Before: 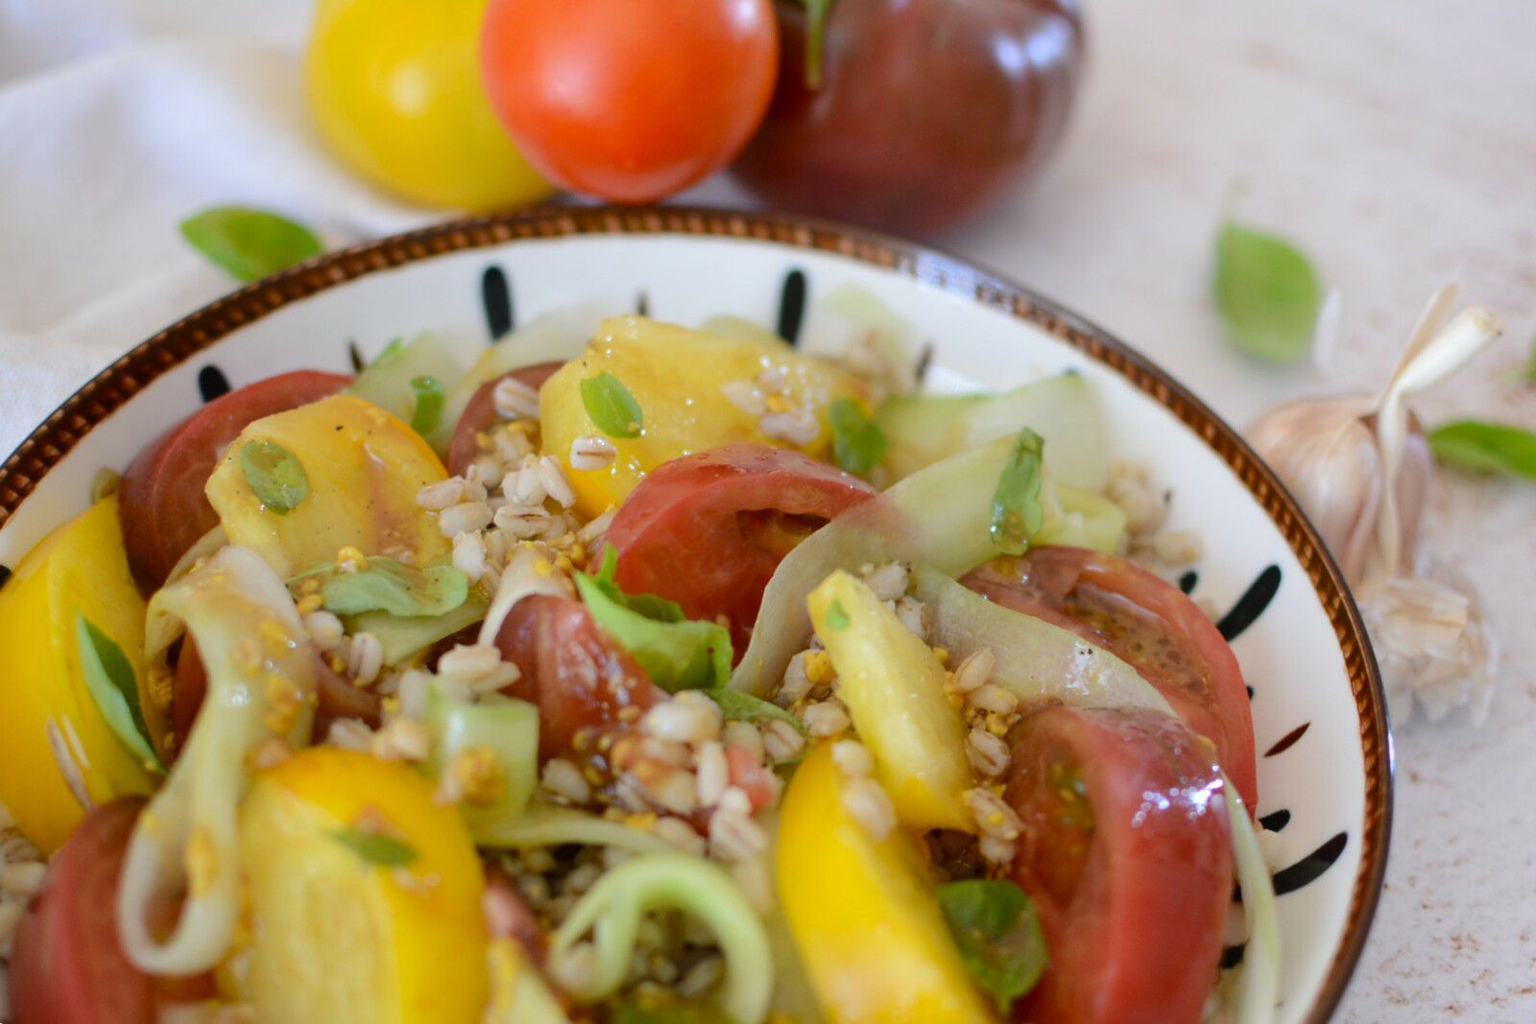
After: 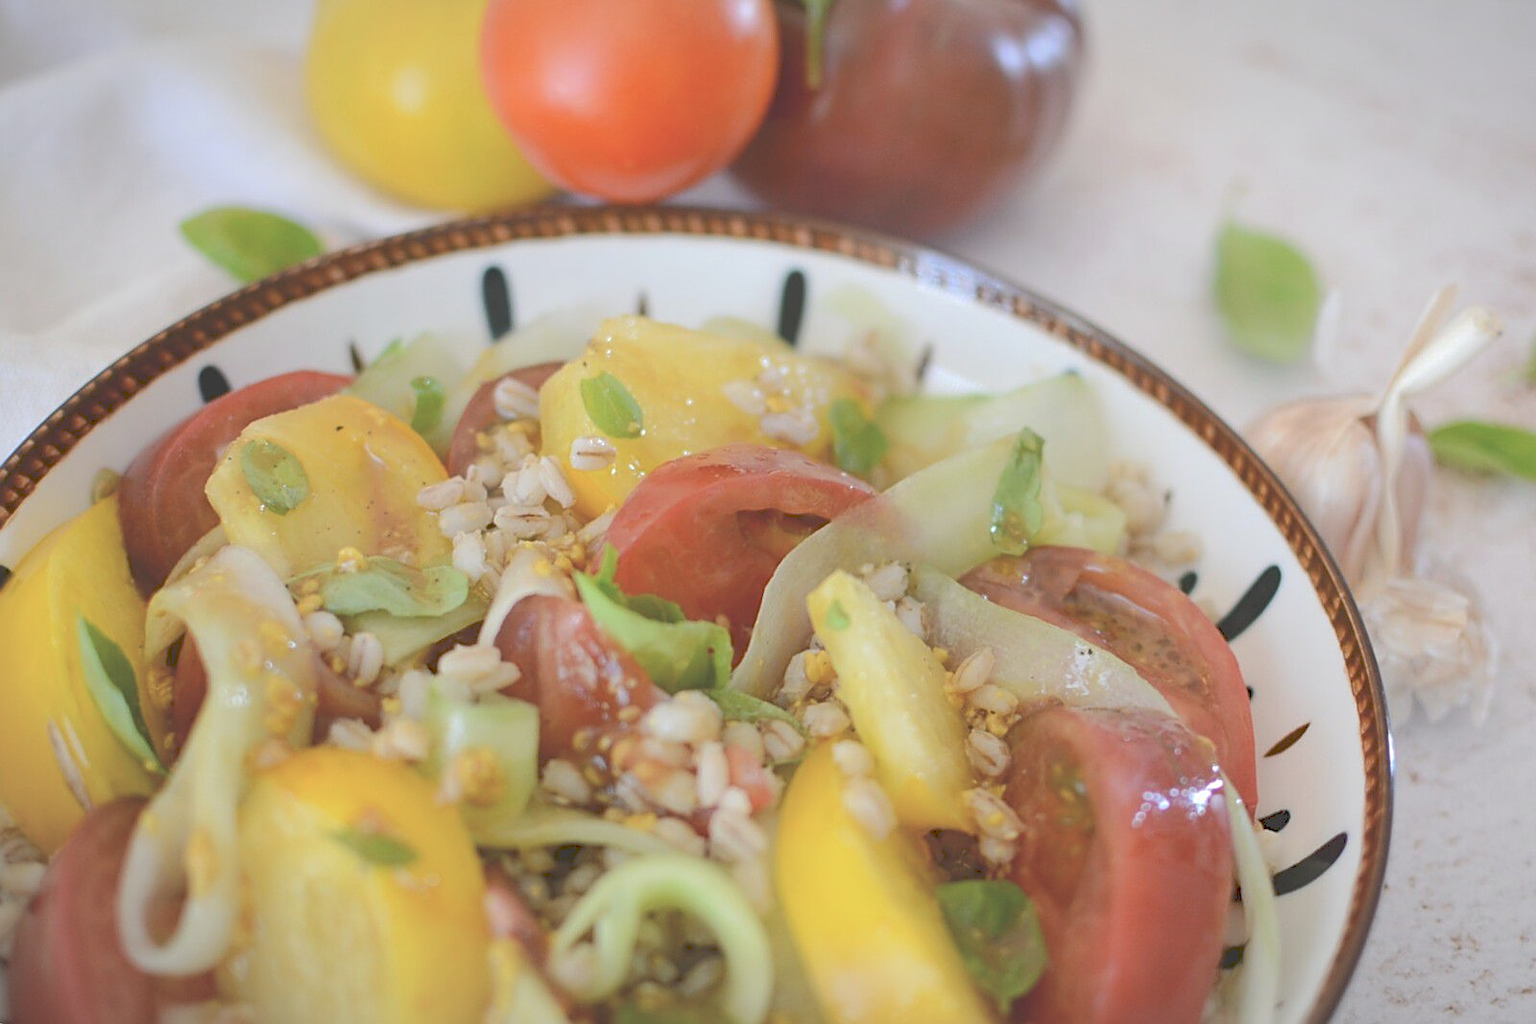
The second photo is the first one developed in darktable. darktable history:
sharpen: on, module defaults
tone curve: curves: ch0 [(0, 0) (0.003, 0.238) (0.011, 0.238) (0.025, 0.242) (0.044, 0.256) (0.069, 0.277) (0.1, 0.294) (0.136, 0.315) (0.177, 0.345) (0.224, 0.379) (0.277, 0.419) (0.335, 0.463) (0.399, 0.511) (0.468, 0.566) (0.543, 0.627) (0.623, 0.687) (0.709, 0.75) (0.801, 0.824) (0.898, 0.89) (1, 1)], preserve colors none
tone equalizer: edges refinement/feathering 500, mask exposure compensation -1.57 EV, preserve details no
vignetting: fall-off start 98.1%, fall-off radius 101.11%, width/height ratio 1.426, unbound false
